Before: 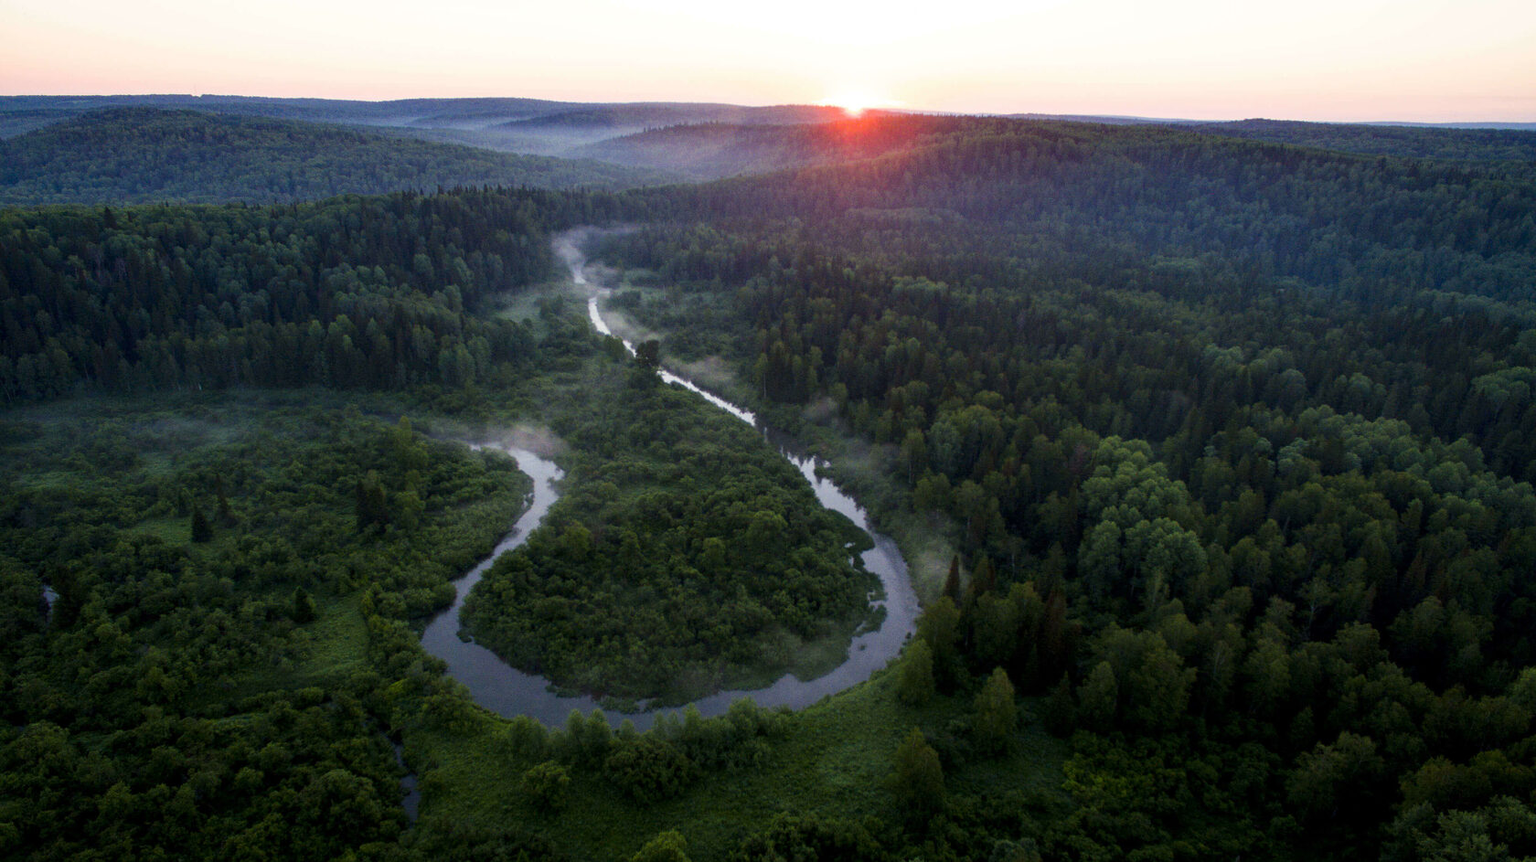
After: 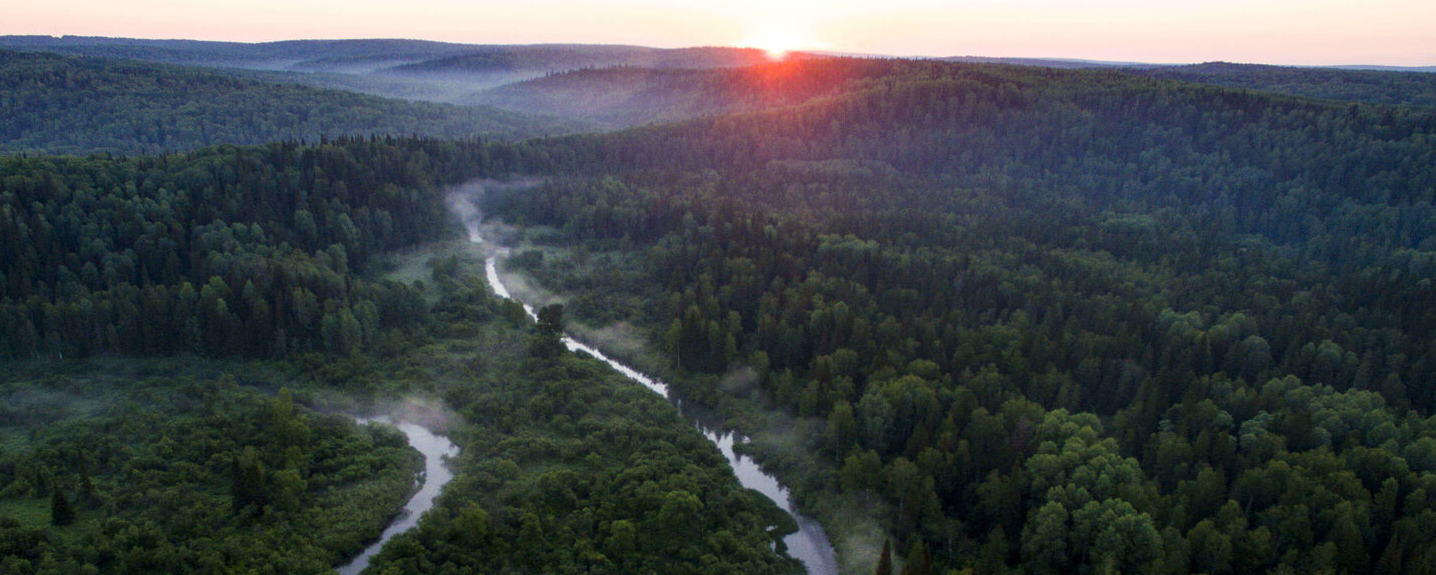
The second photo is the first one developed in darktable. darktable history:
crop and rotate: left 9.457%, top 7.264%, right 5.024%, bottom 31.722%
